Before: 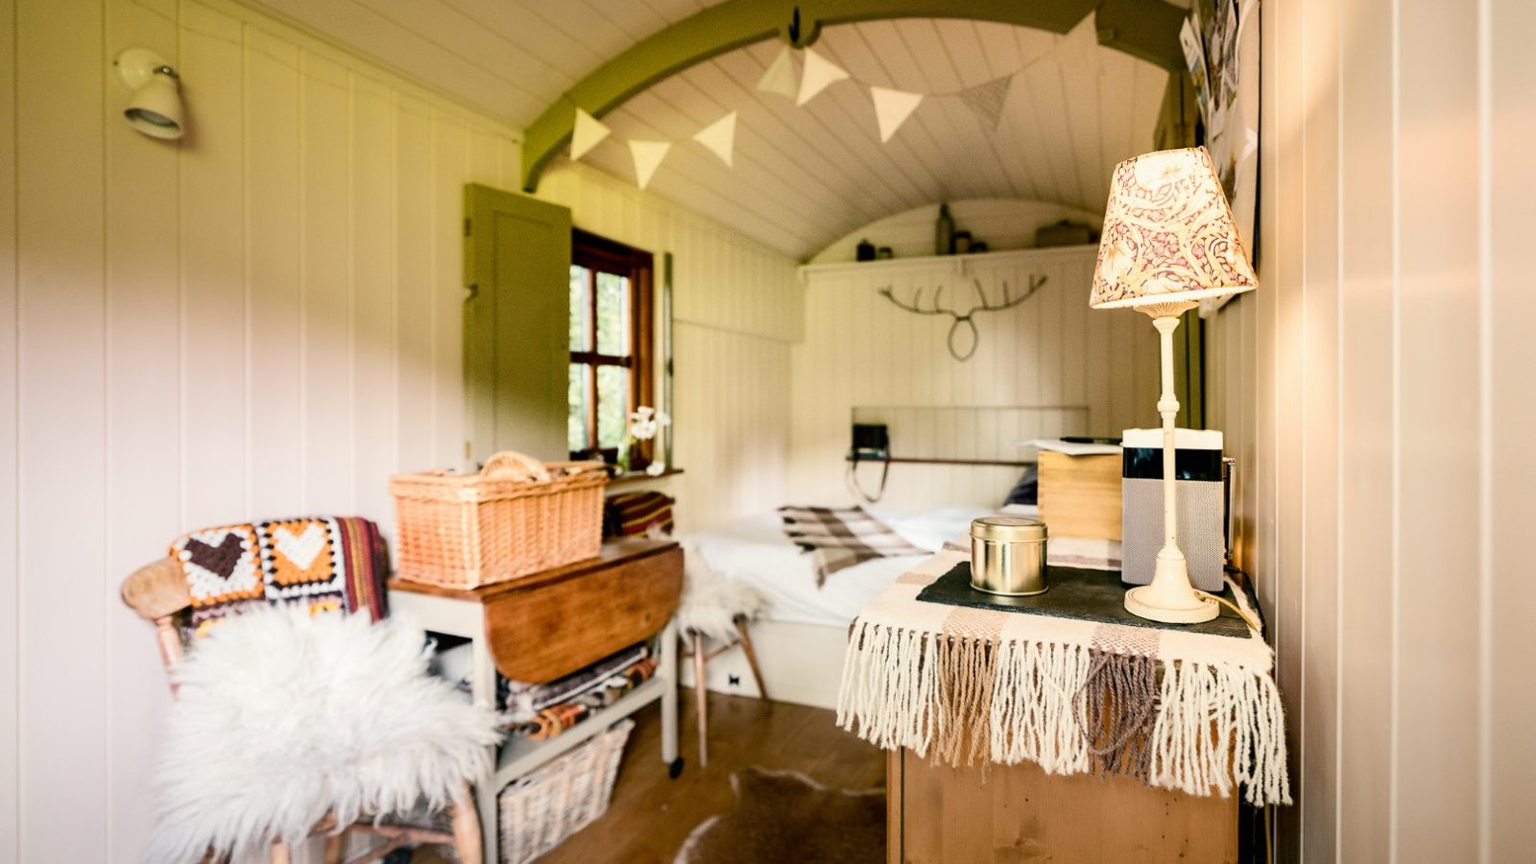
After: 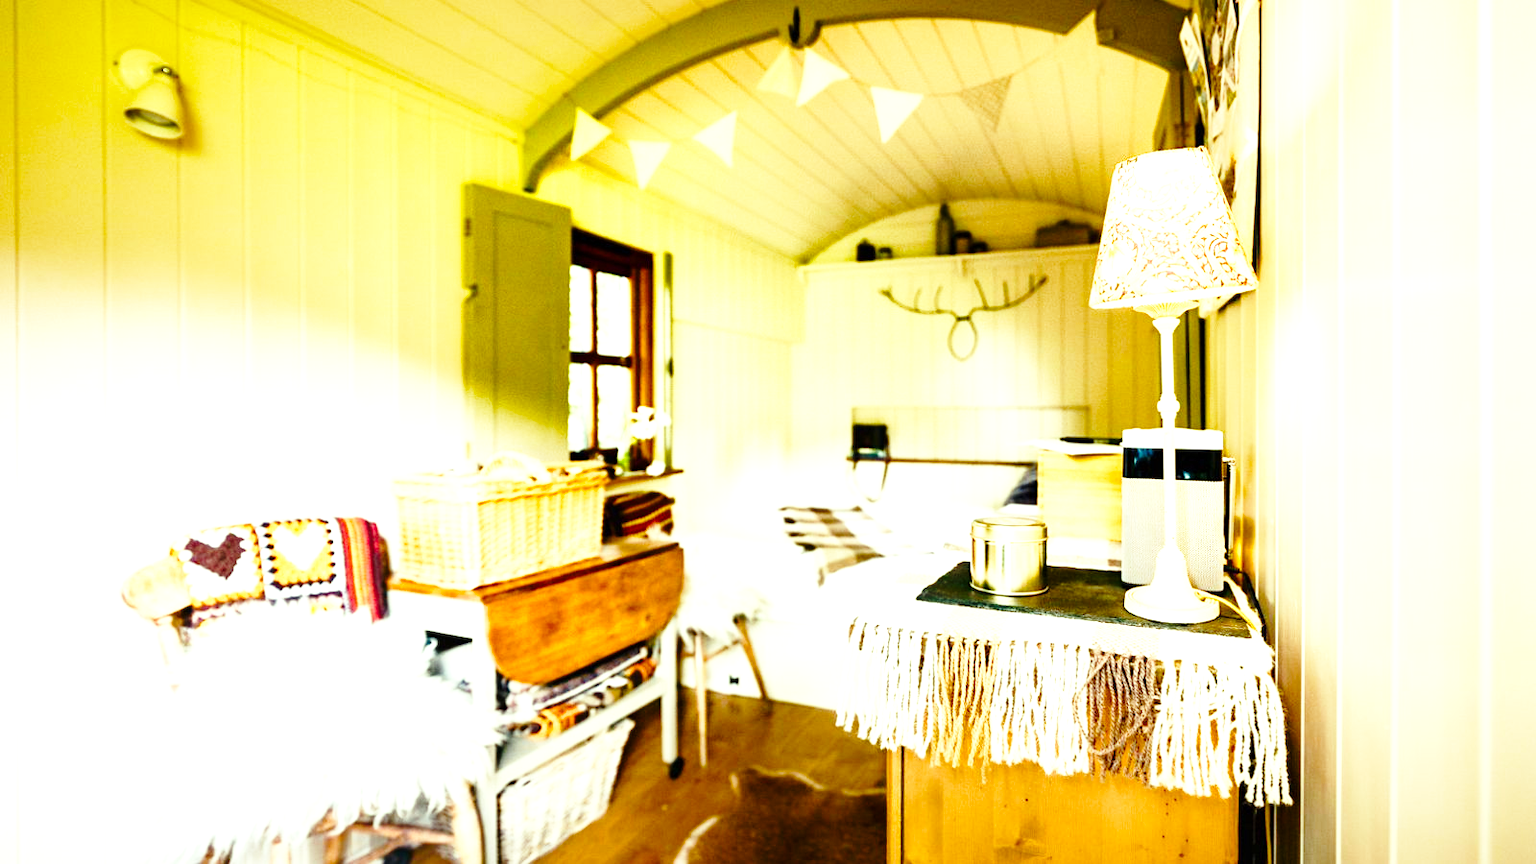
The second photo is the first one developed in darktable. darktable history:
base curve: curves: ch0 [(0, 0) (0.028, 0.03) (0.121, 0.232) (0.46, 0.748) (0.859, 0.968) (1, 1)], preserve colors none
levels: levels [0, 0.492, 0.984]
color balance rgb: highlights gain › luminance 15.483%, highlights gain › chroma 7.043%, highlights gain › hue 123.9°, perceptual saturation grading › global saturation 20%, perceptual saturation grading › highlights -24.927%, perceptual saturation grading › shadows 24.994%, perceptual brilliance grading › global brilliance 18.675%, global vibrance 19.57%
